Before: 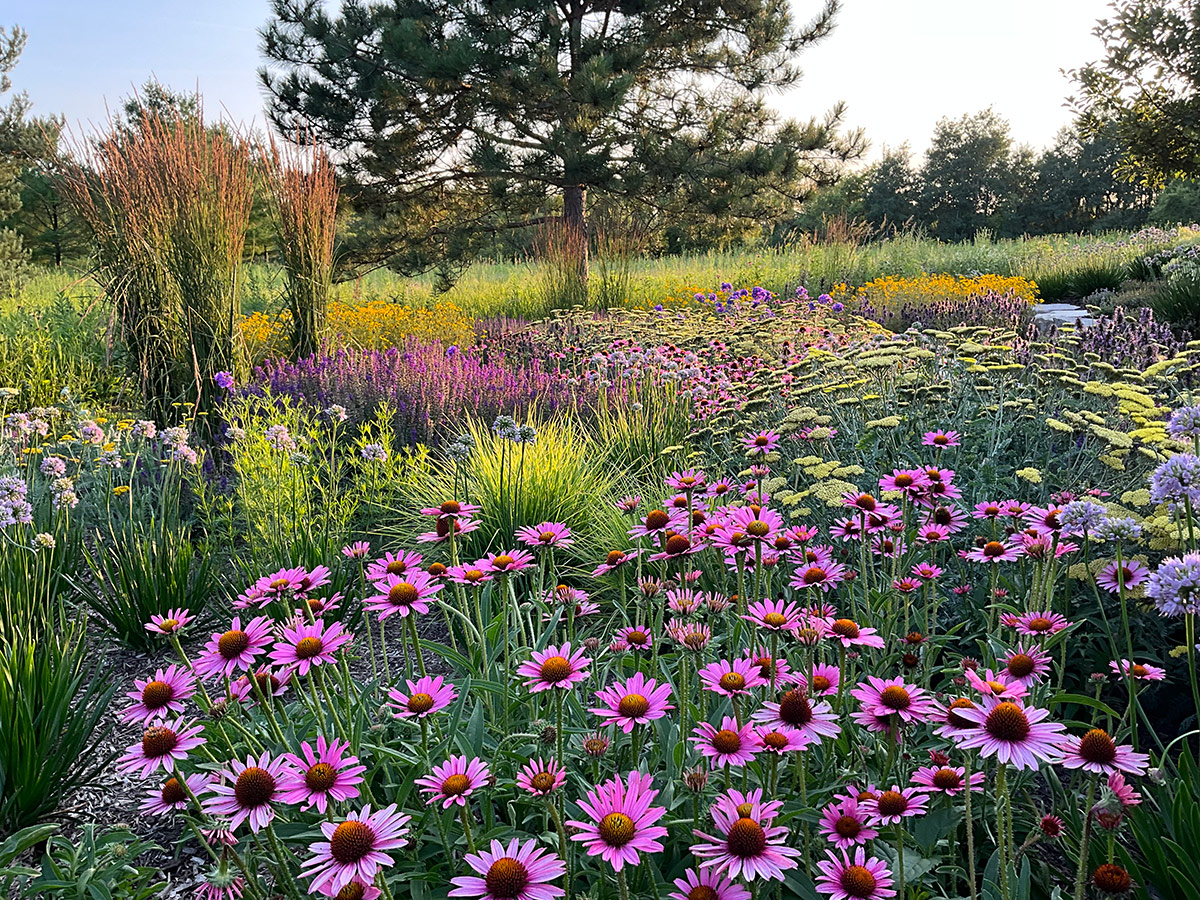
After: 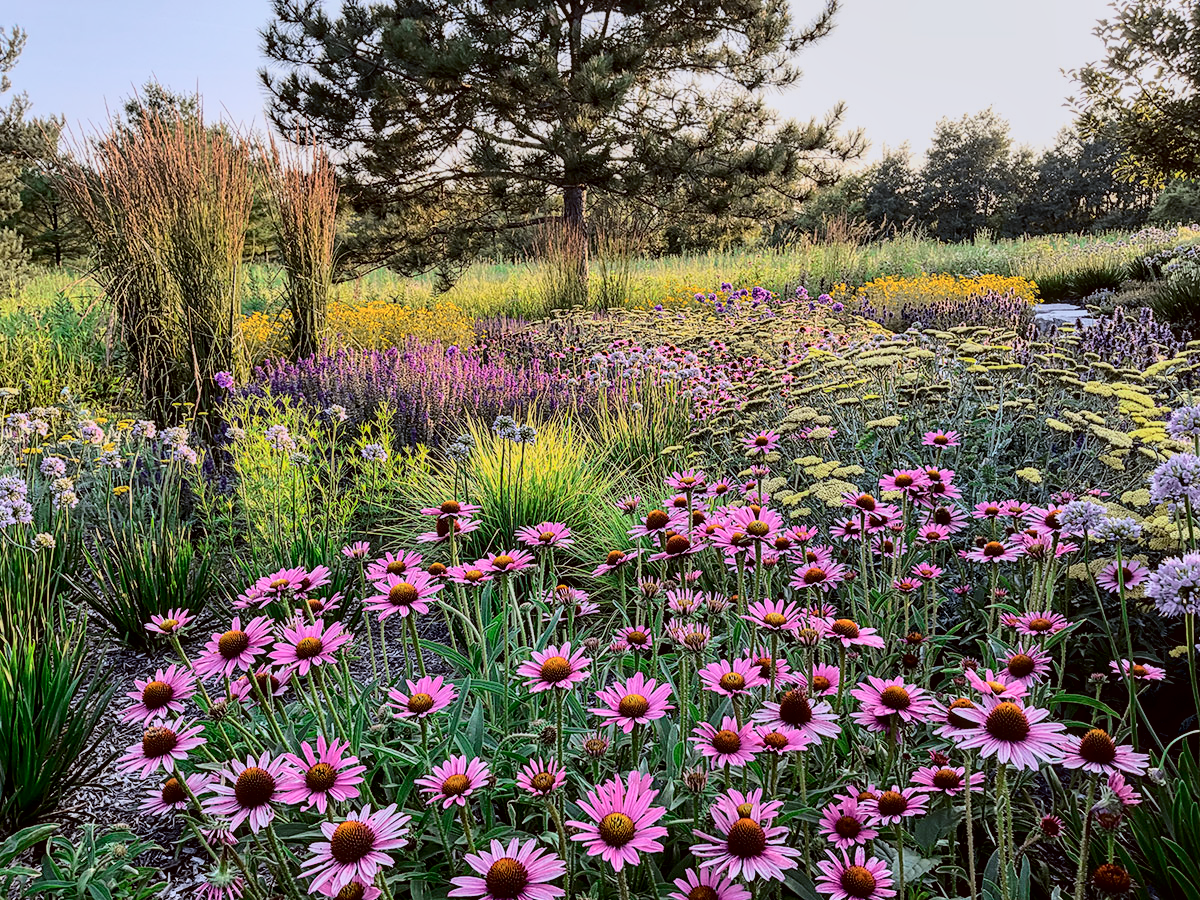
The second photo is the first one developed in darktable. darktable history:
tone curve: curves: ch0 [(0.003, 0.003) (0.104, 0.026) (0.236, 0.181) (0.401, 0.443) (0.495, 0.55) (0.625, 0.67) (0.819, 0.841) (0.96, 0.899)]; ch1 [(0, 0) (0.161, 0.092) (0.37, 0.302) (0.424, 0.402) (0.45, 0.466) (0.495, 0.51) (0.573, 0.571) (0.638, 0.641) (0.751, 0.741) (1, 1)]; ch2 [(0, 0) (0.352, 0.403) (0.466, 0.443) (0.524, 0.526) (0.56, 0.556) (1, 1)], color space Lab, independent channels, preserve colors none
local contrast: detail 130%
color balance: lift [1.004, 1.002, 1.002, 0.998], gamma [1, 1.007, 1.002, 0.993], gain [1, 0.977, 1.013, 1.023], contrast -3.64%
